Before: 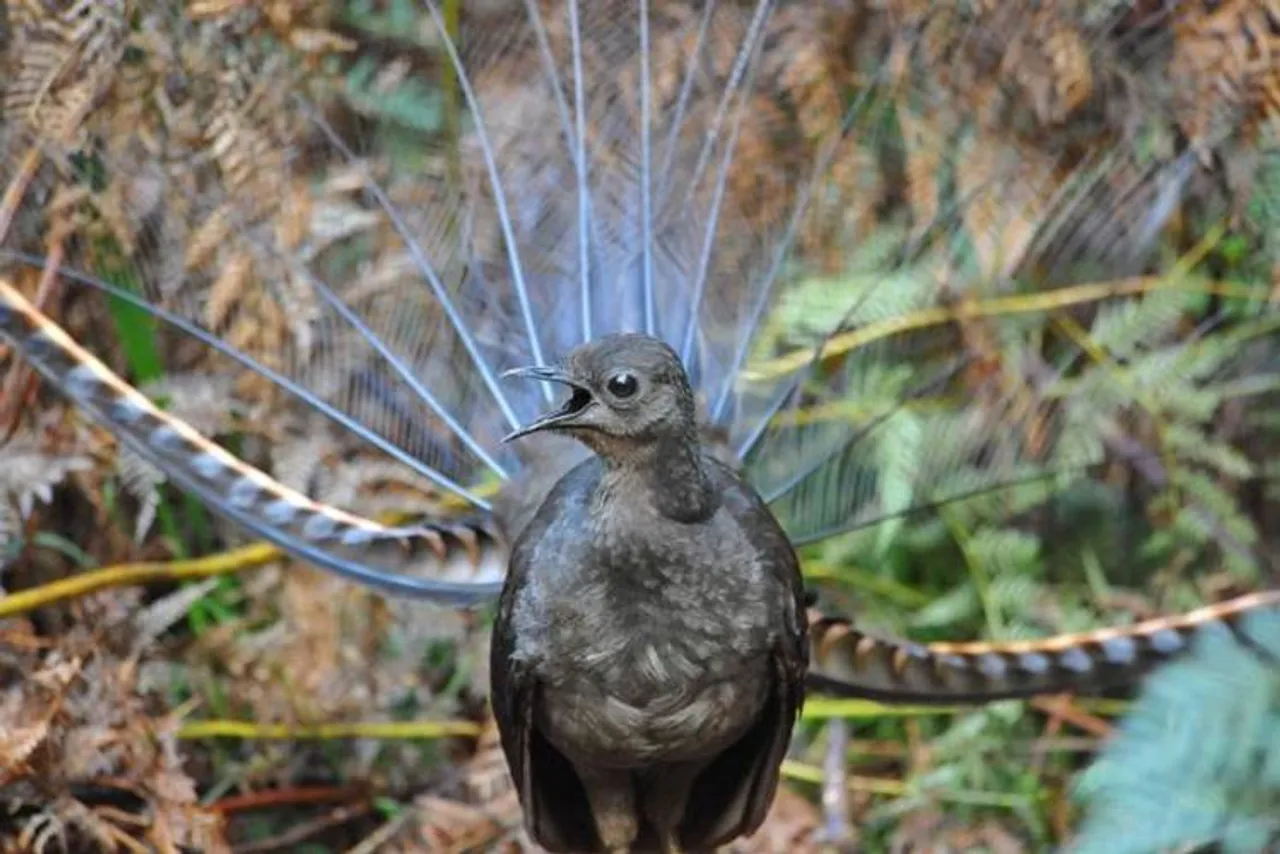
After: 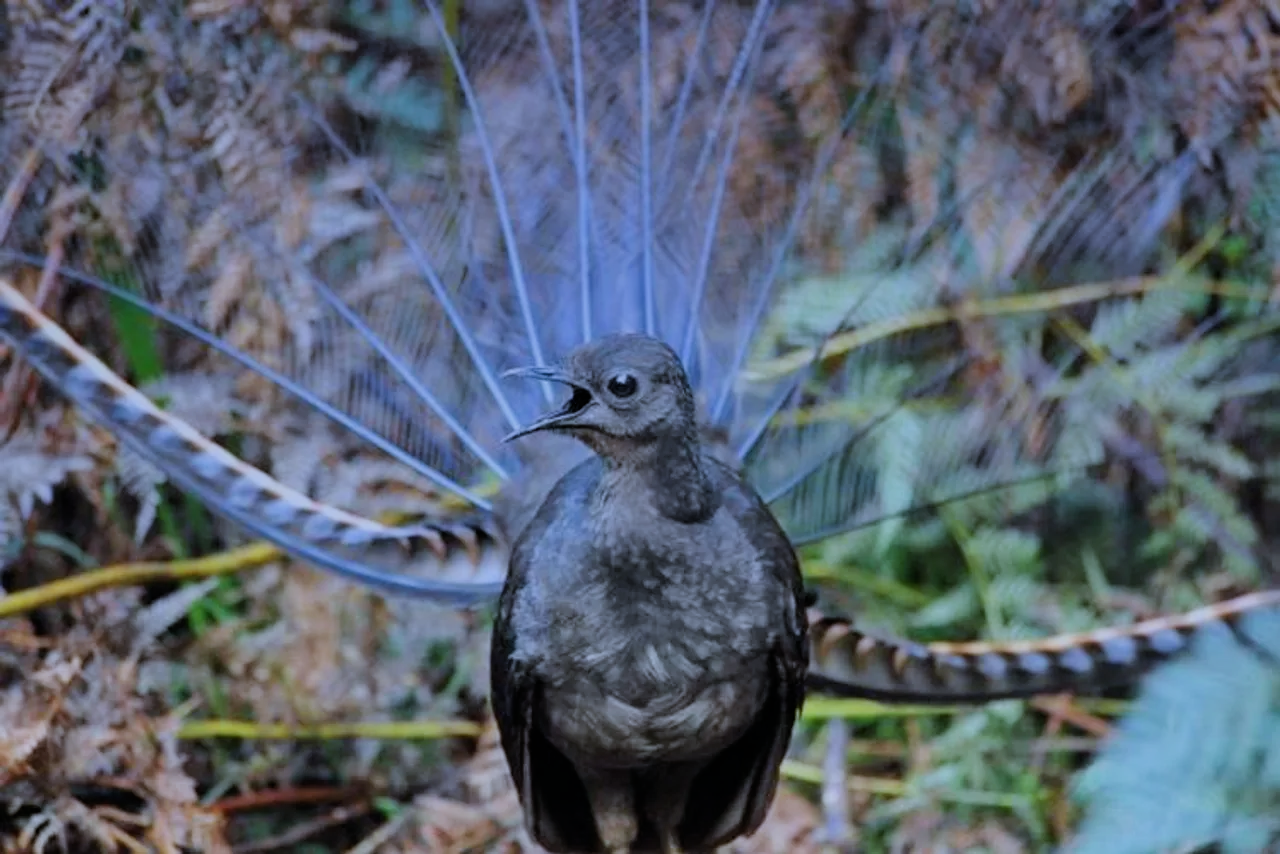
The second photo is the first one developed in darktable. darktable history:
filmic rgb: black relative exposure -7.65 EV, white relative exposure 4.56 EV, hardness 3.61
white balance: red 0.926, green 1.003, blue 1.133
graduated density: hue 238.83°, saturation 50%
color correction: highlights a* -0.137, highlights b* -5.91, shadows a* -0.137, shadows b* -0.137
